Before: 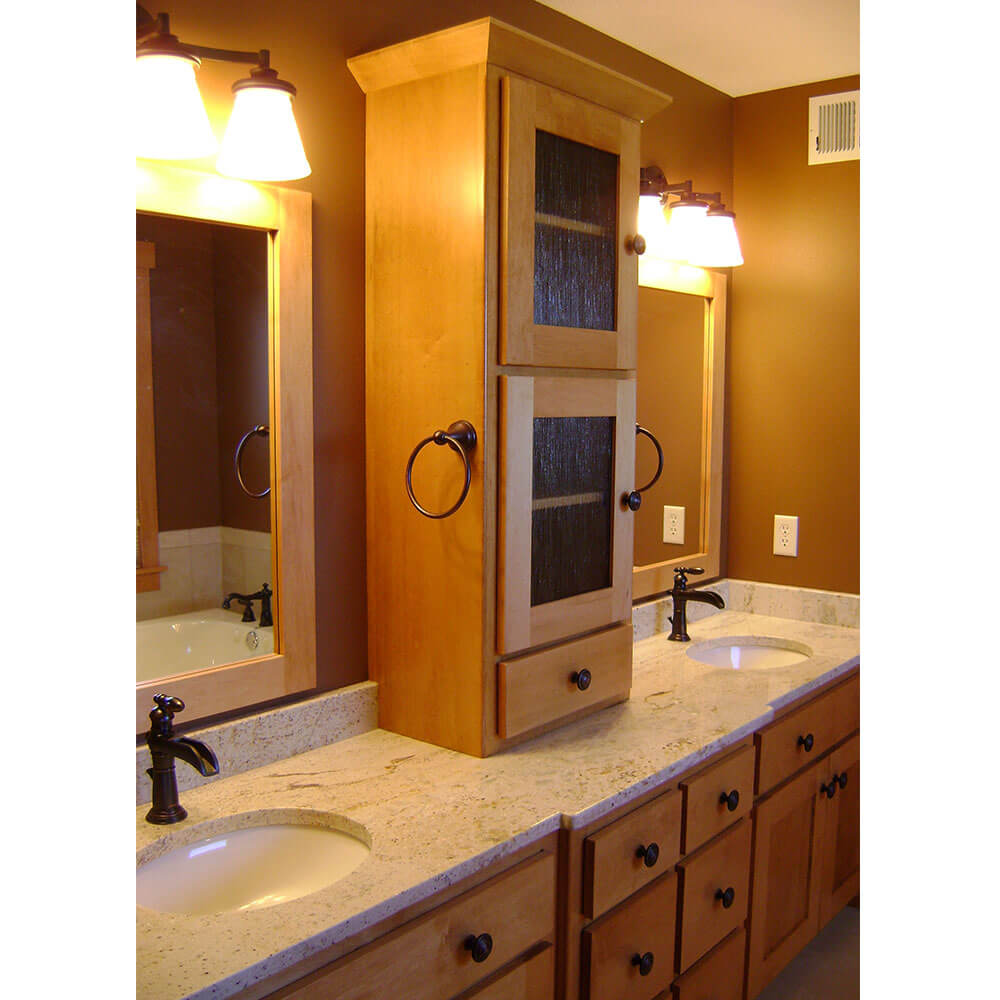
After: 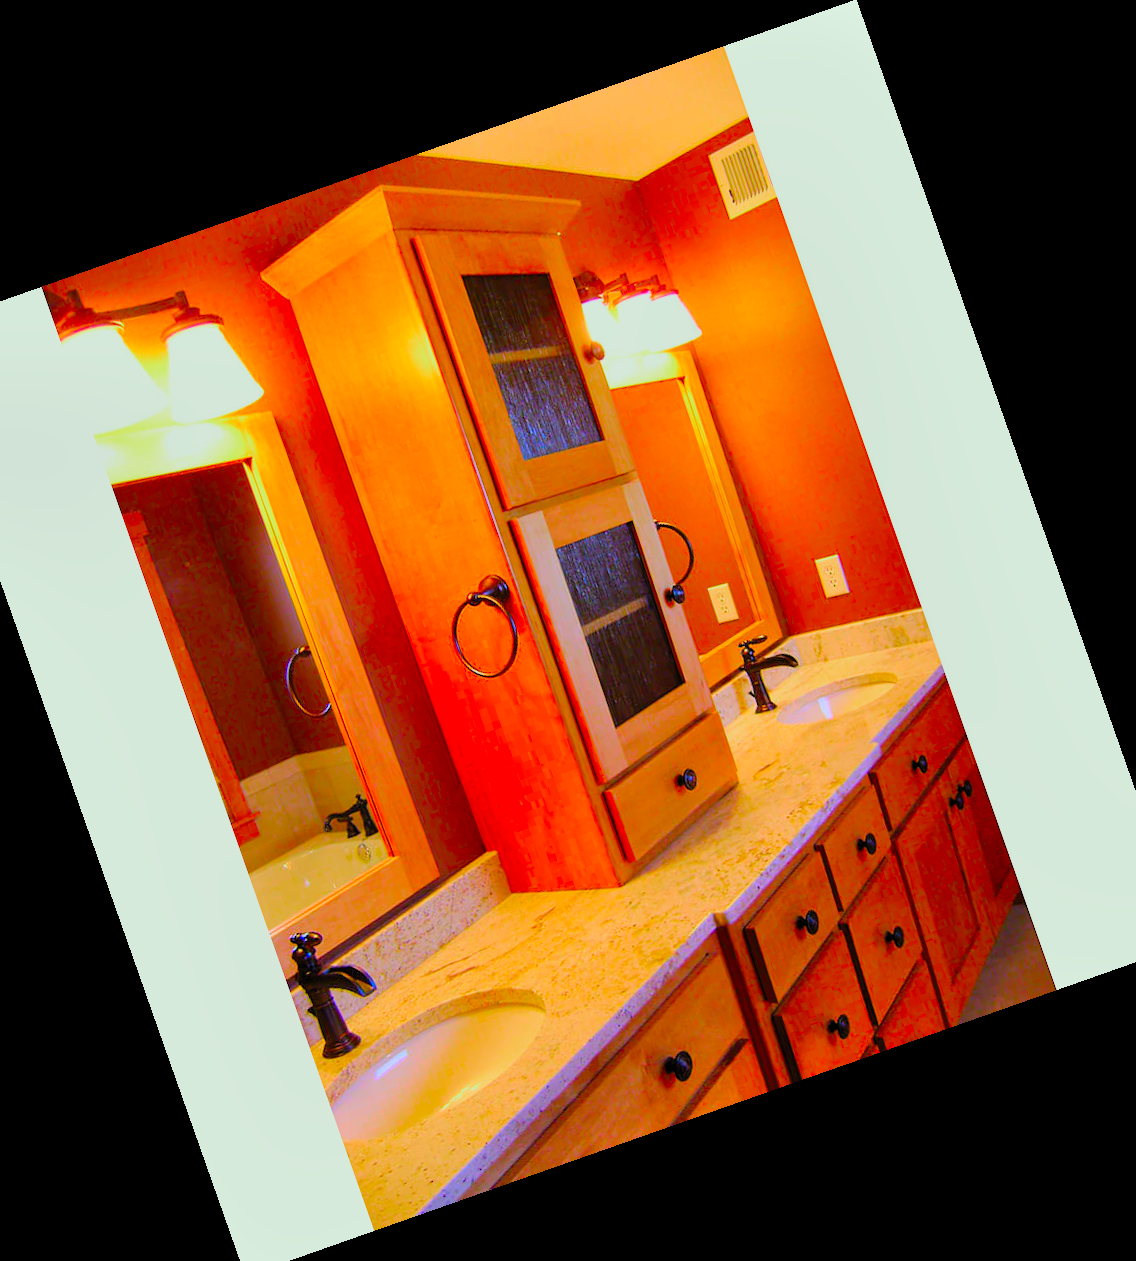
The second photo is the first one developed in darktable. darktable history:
crop and rotate: angle 19.43°, left 6.812%, right 4.125%, bottom 1.087%
color correction: highlights a* -10.77, highlights b* 9.8, saturation 1.72
contrast brightness saturation: contrast 0.07, brightness 0.18, saturation 0.4
white balance: red 1.066, blue 1.119
shadows and highlights: soften with gaussian
filmic rgb: middle gray luminance 18.42%, black relative exposure -11.25 EV, white relative exposure 3.75 EV, threshold 6 EV, target black luminance 0%, hardness 5.87, latitude 57.4%, contrast 0.963, shadows ↔ highlights balance 49.98%, add noise in highlights 0, preserve chrominance luminance Y, color science v3 (2019), use custom middle-gray values true, iterations of high-quality reconstruction 0, contrast in highlights soft, enable highlight reconstruction true
